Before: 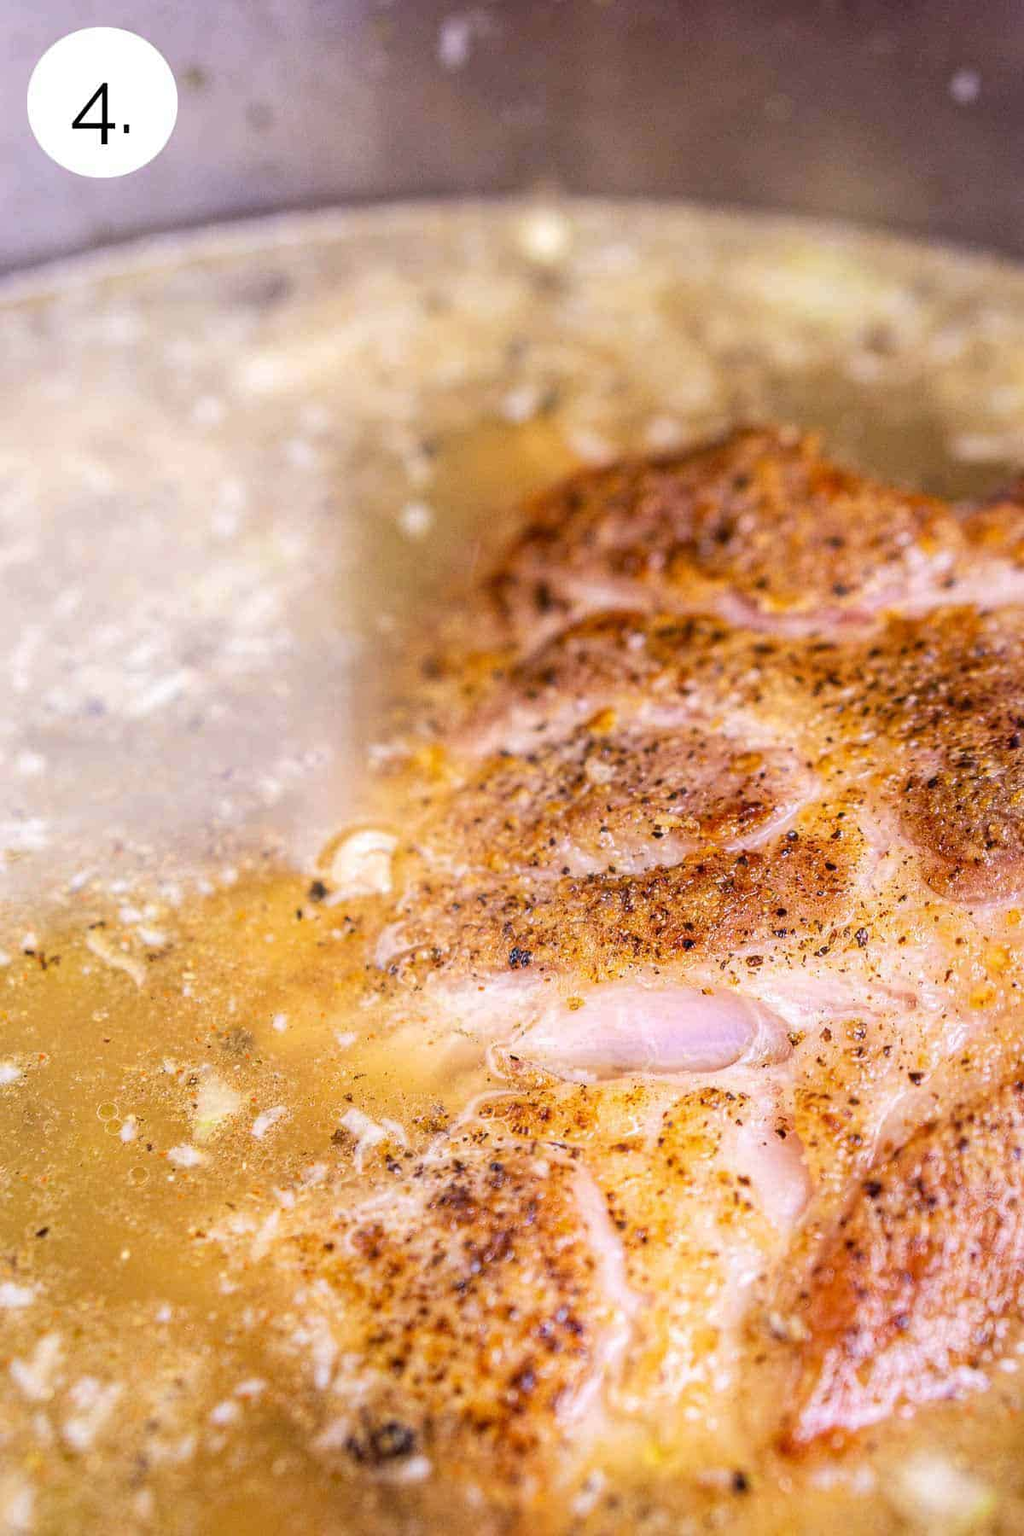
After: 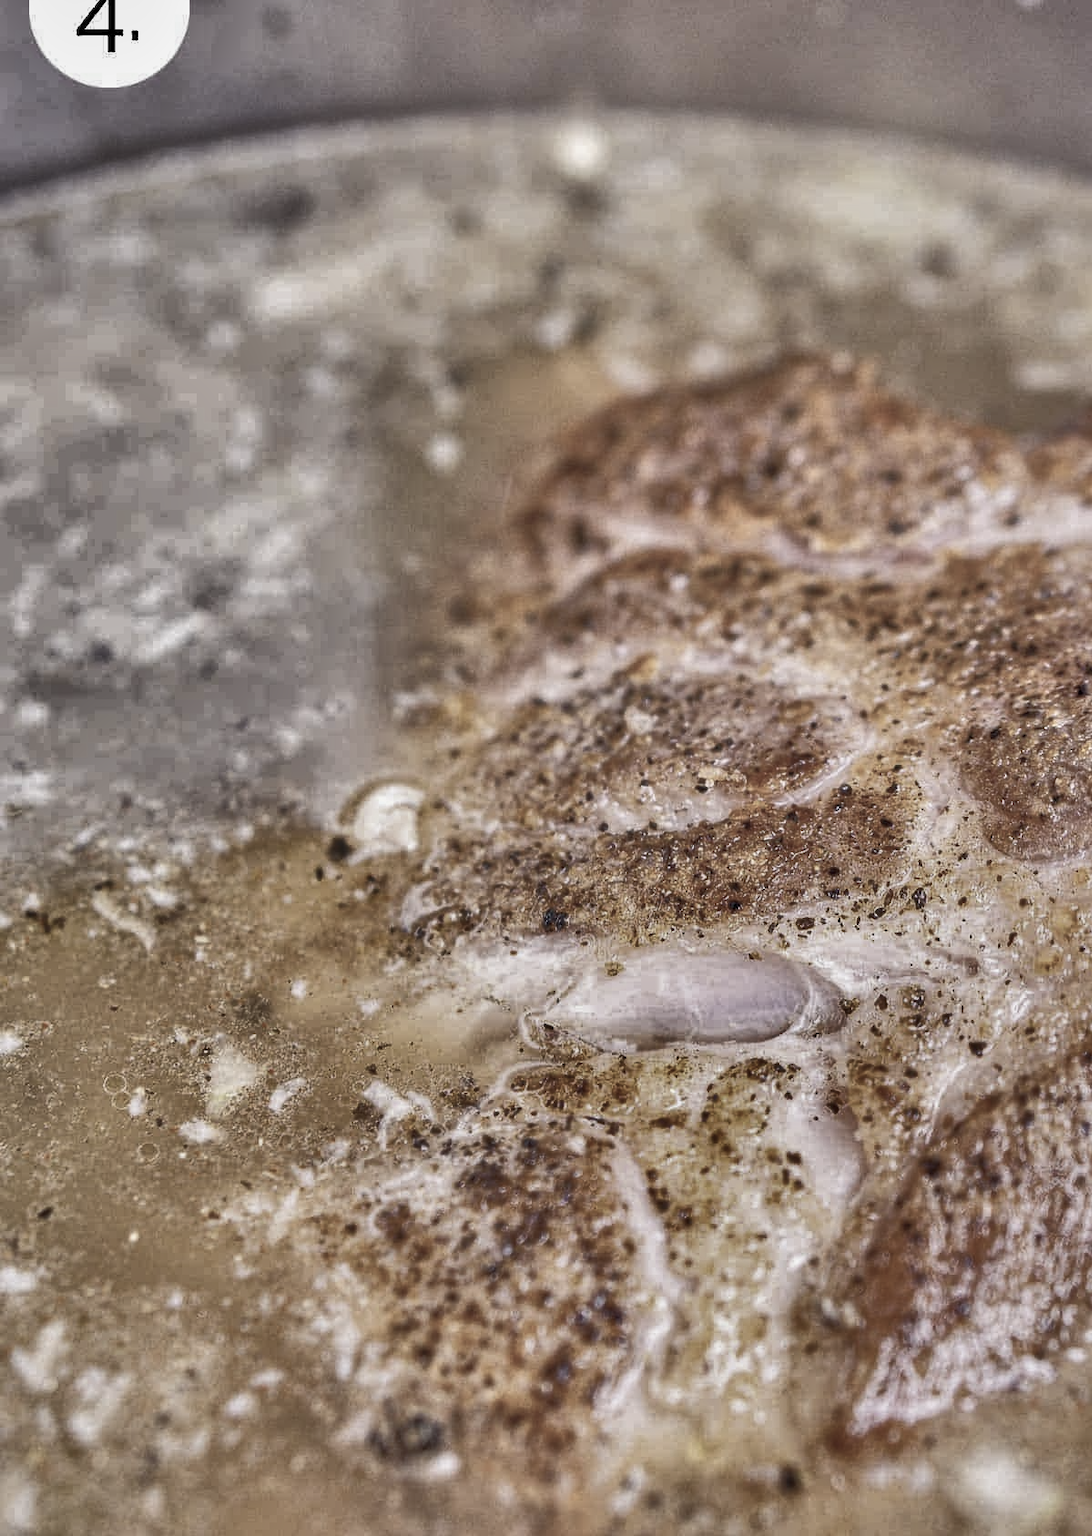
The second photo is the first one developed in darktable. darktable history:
tone equalizer: -7 EV 0.15 EV, -6 EV 0.6 EV, -5 EV 1.15 EV, -4 EV 1.33 EV, -3 EV 1.15 EV, -2 EV 0.6 EV, -1 EV 0.15 EV, mask exposure compensation -0.5 EV
color correction: saturation 0.3
shadows and highlights: shadows 19.13, highlights -83.41, soften with gaussian
crop and rotate: top 6.25%
exposure: black level correction 0.001, exposure -0.125 EV, compensate exposure bias true, compensate highlight preservation false
